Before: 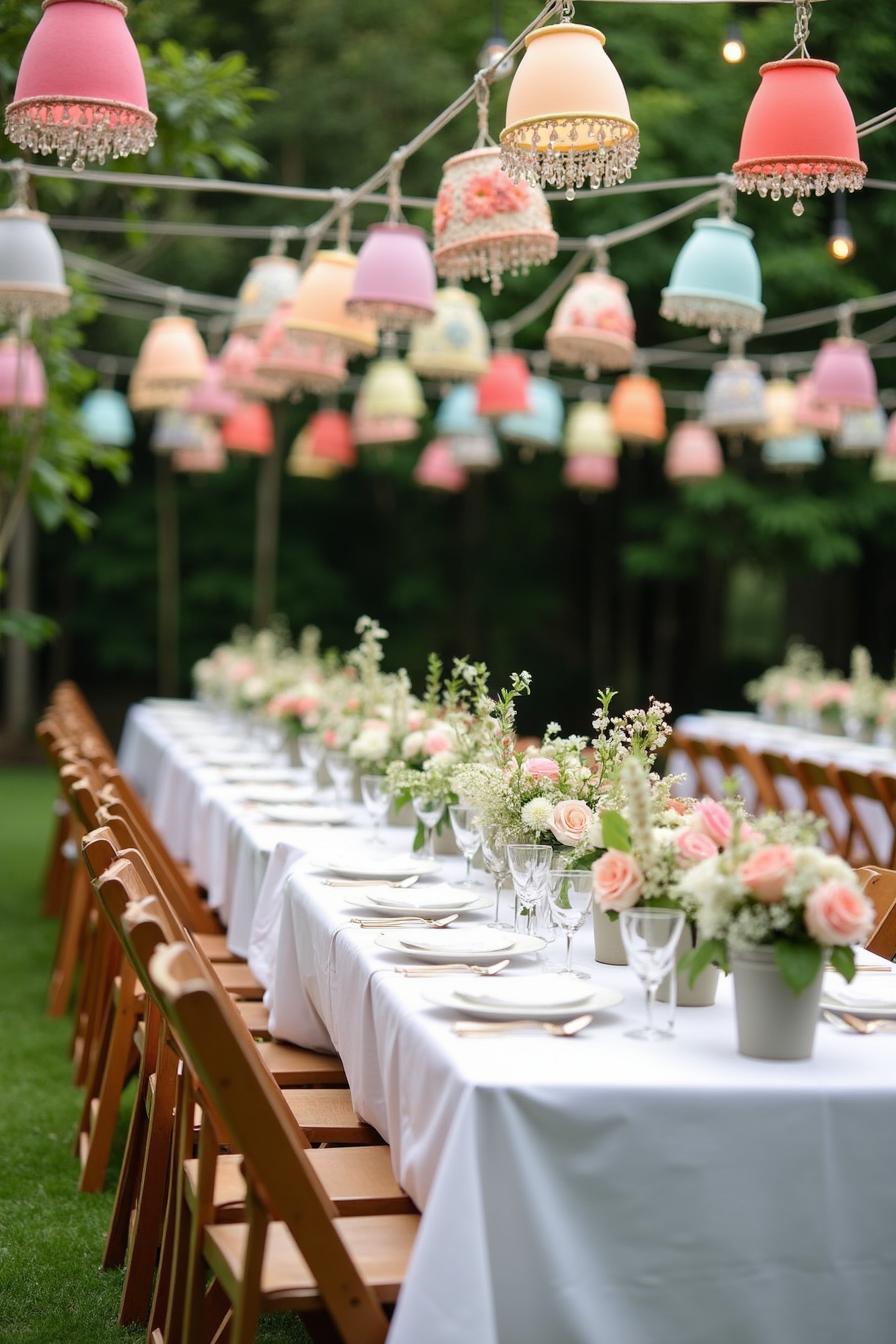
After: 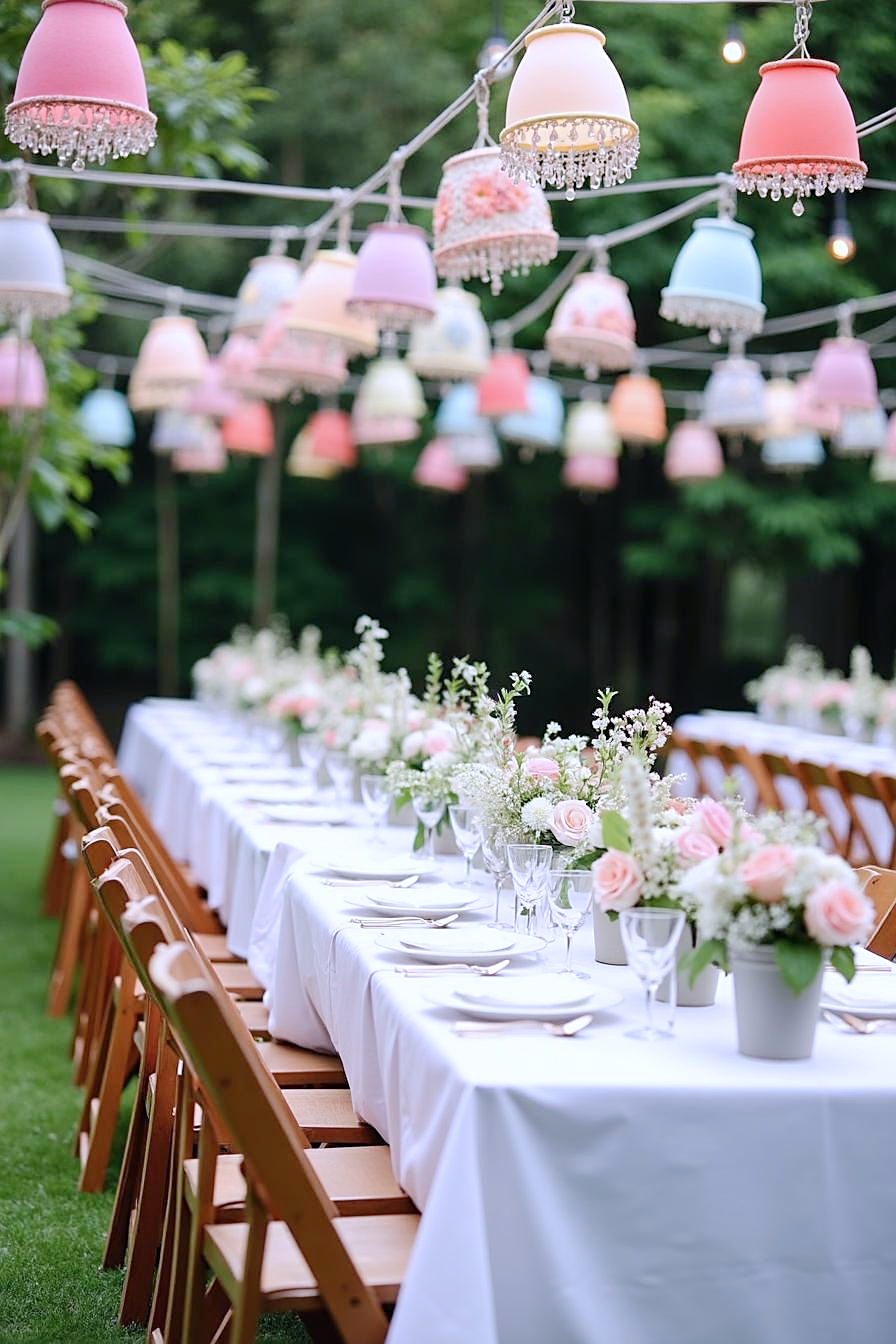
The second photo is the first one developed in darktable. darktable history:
sharpen: on, module defaults
levels: mode automatic, gray 50.78%, levels [0, 0.498, 0.996]
tone curve: curves: ch0 [(0, 0) (0.003, 0.004) (0.011, 0.015) (0.025, 0.033) (0.044, 0.058) (0.069, 0.091) (0.1, 0.131) (0.136, 0.179) (0.177, 0.233) (0.224, 0.295) (0.277, 0.364) (0.335, 0.434) (0.399, 0.51) (0.468, 0.583) (0.543, 0.654) (0.623, 0.724) (0.709, 0.789) (0.801, 0.852) (0.898, 0.924) (1, 1)], preserve colors none
color calibration: illuminant as shot in camera, x 0.379, y 0.397, temperature 4146.65 K
